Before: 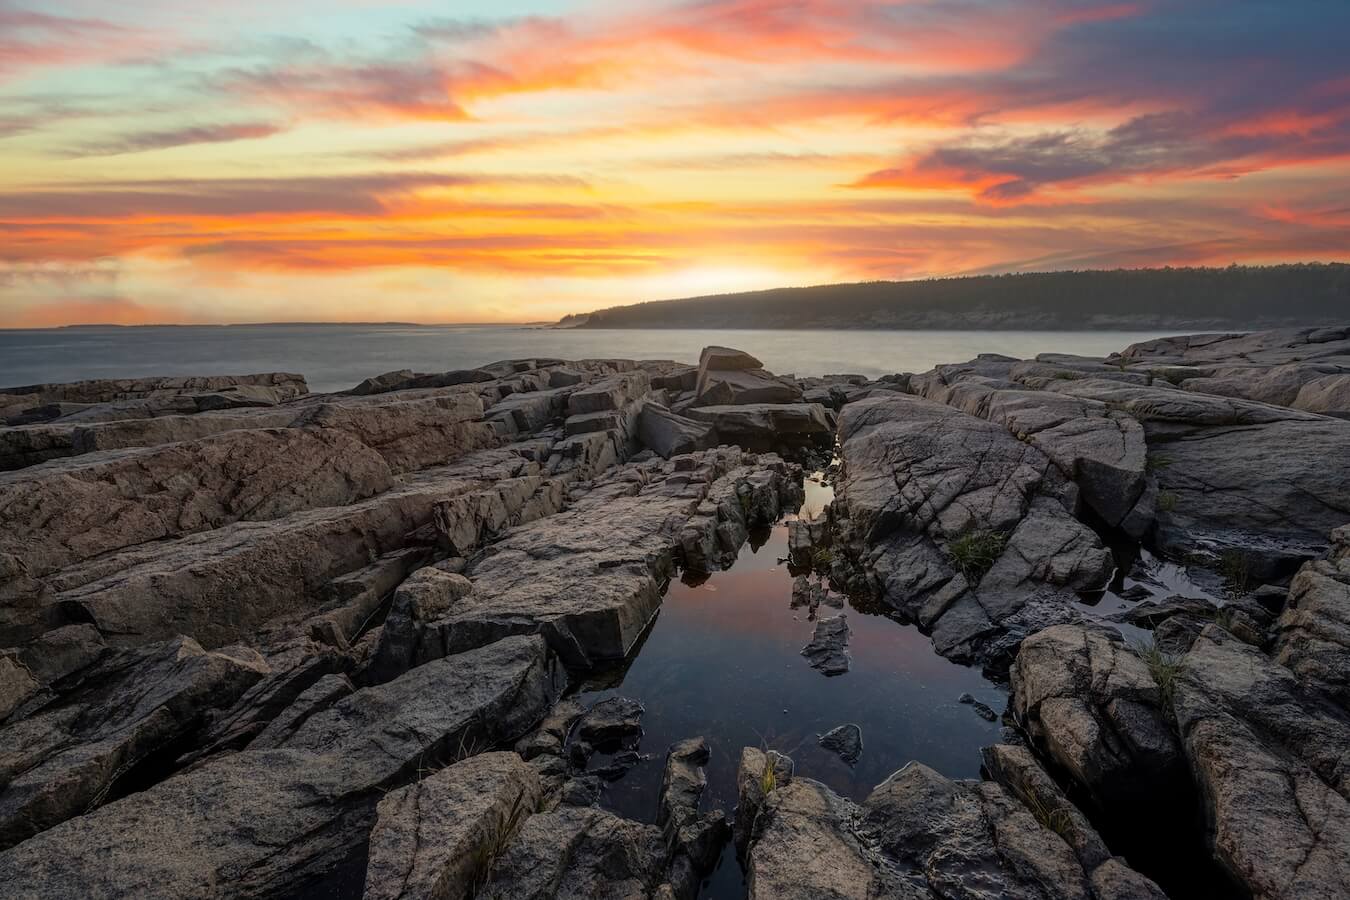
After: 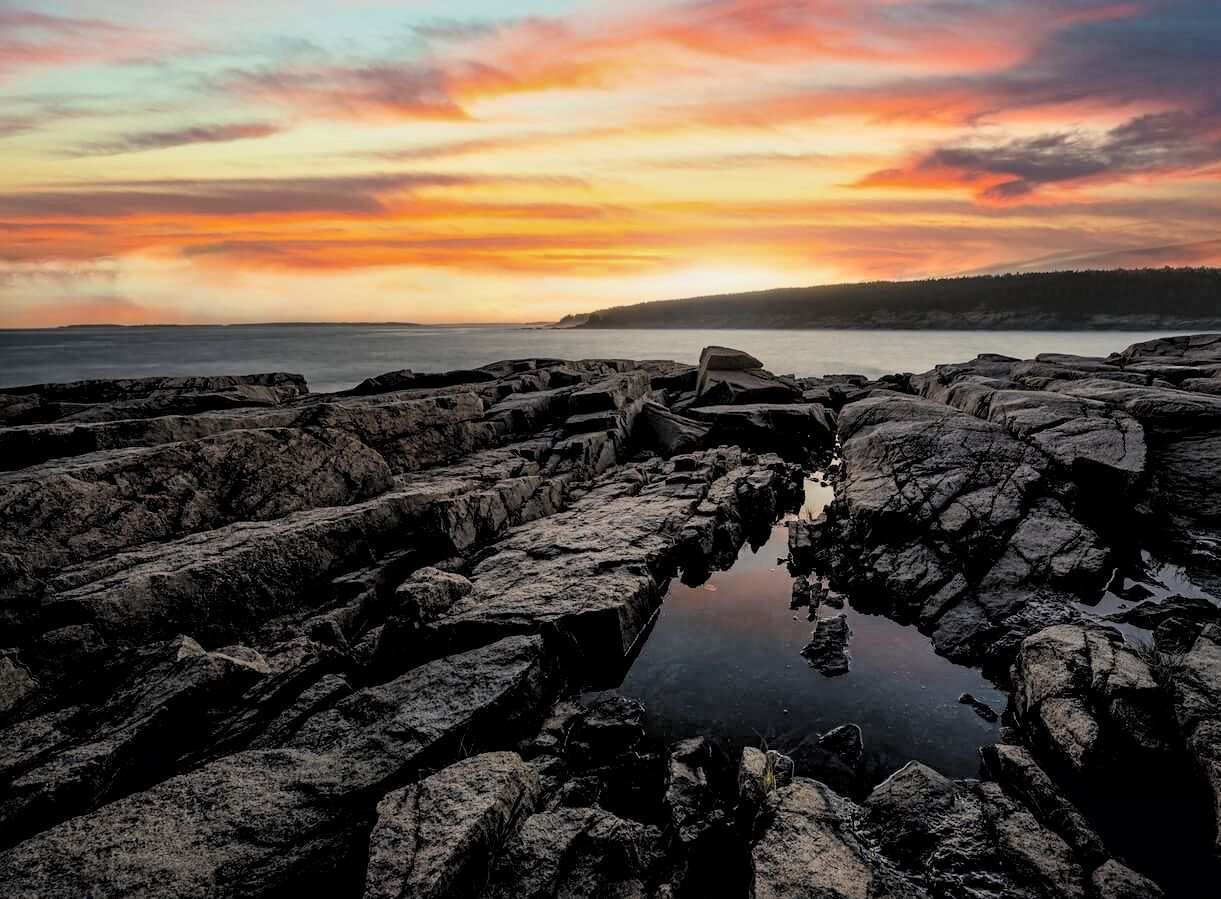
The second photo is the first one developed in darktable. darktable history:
crop: right 9.503%, bottom 0.023%
filmic rgb: black relative exposure -5.02 EV, white relative exposure 4 EV, hardness 2.89, contrast 1.3, highlights saturation mix -29.48%, color science v6 (2022)
local contrast: mode bilateral grid, contrast 25, coarseness 59, detail 151%, midtone range 0.2
